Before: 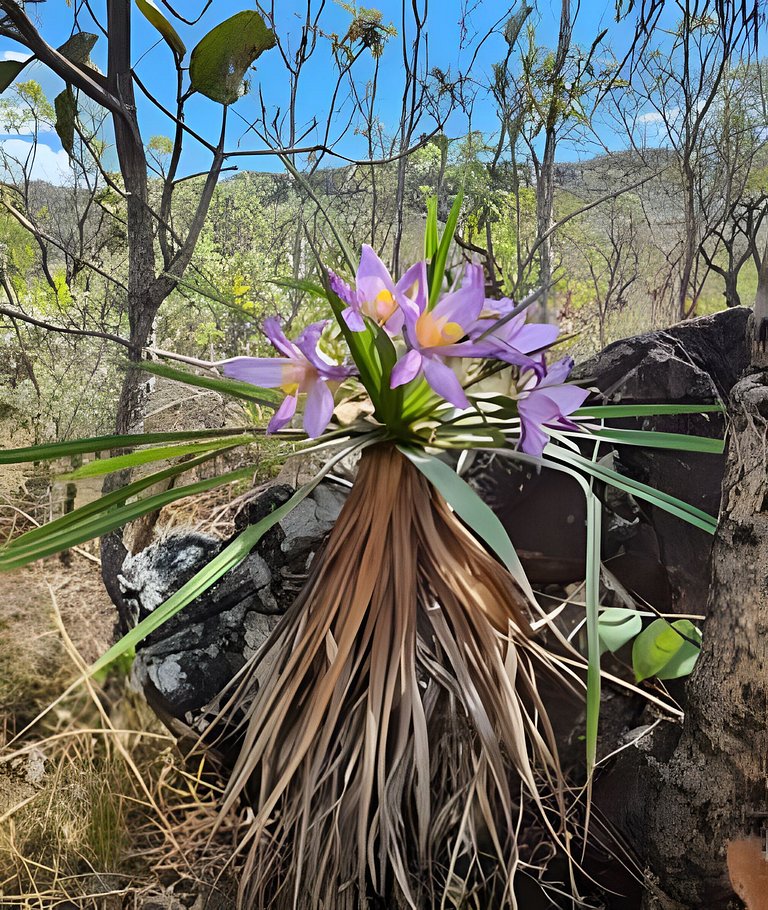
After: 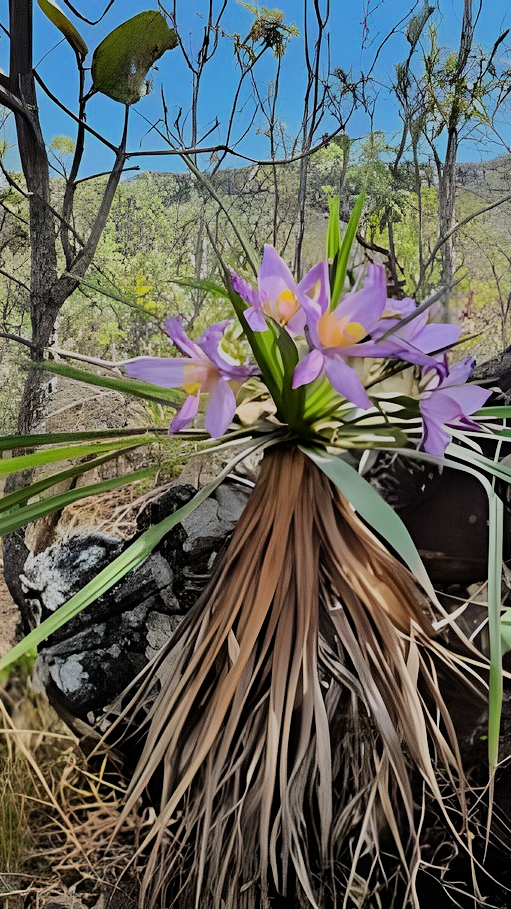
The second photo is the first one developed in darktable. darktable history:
shadows and highlights: shadows 20.77, highlights -35.23, soften with gaussian
crop and rotate: left 12.801%, right 20.63%
filmic rgb: black relative exposure -7.23 EV, white relative exposure 5.37 EV, hardness 3.02, color science v6 (2022)
